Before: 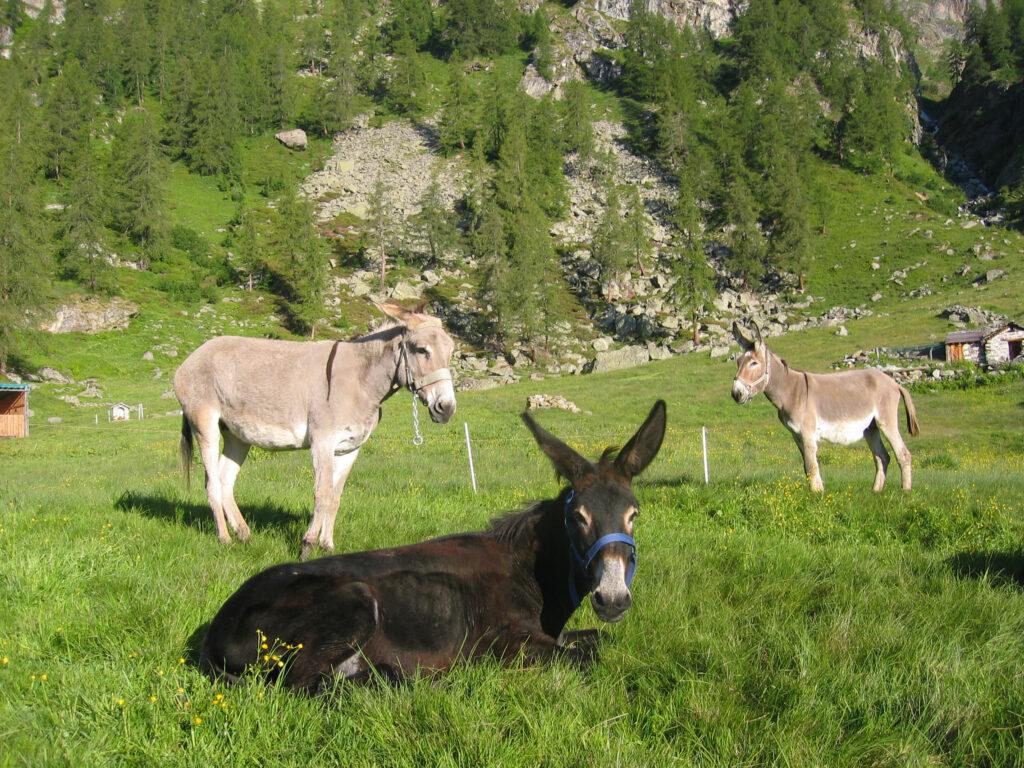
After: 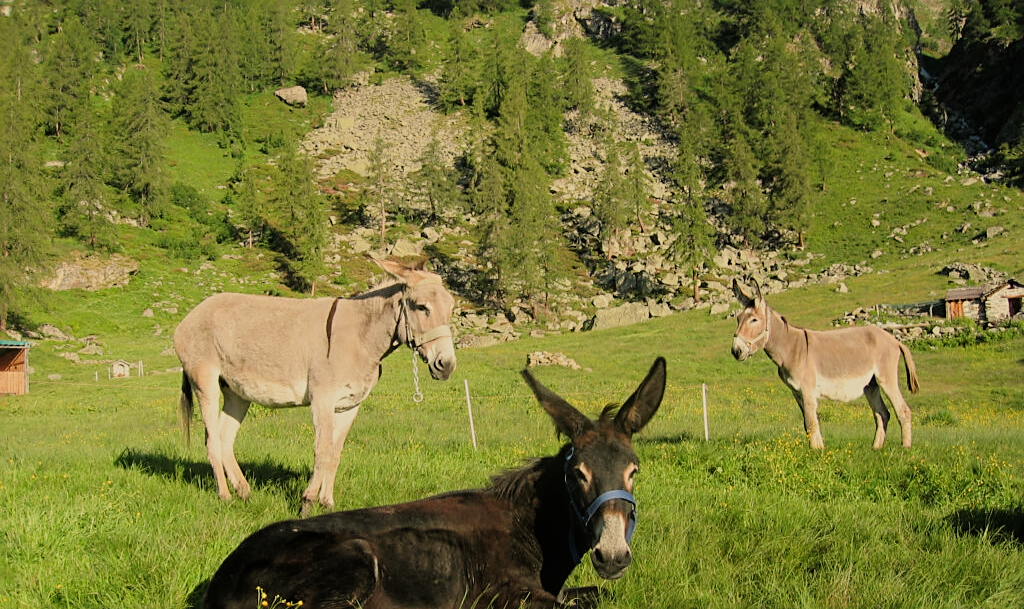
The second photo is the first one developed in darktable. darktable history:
sharpen: on, module defaults
filmic rgb: black relative exposure -7.65 EV, white relative exposure 4.56 EV, hardness 3.61
white balance: red 1.08, blue 0.791
crop and rotate: top 5.667%, bottom 14.937%
